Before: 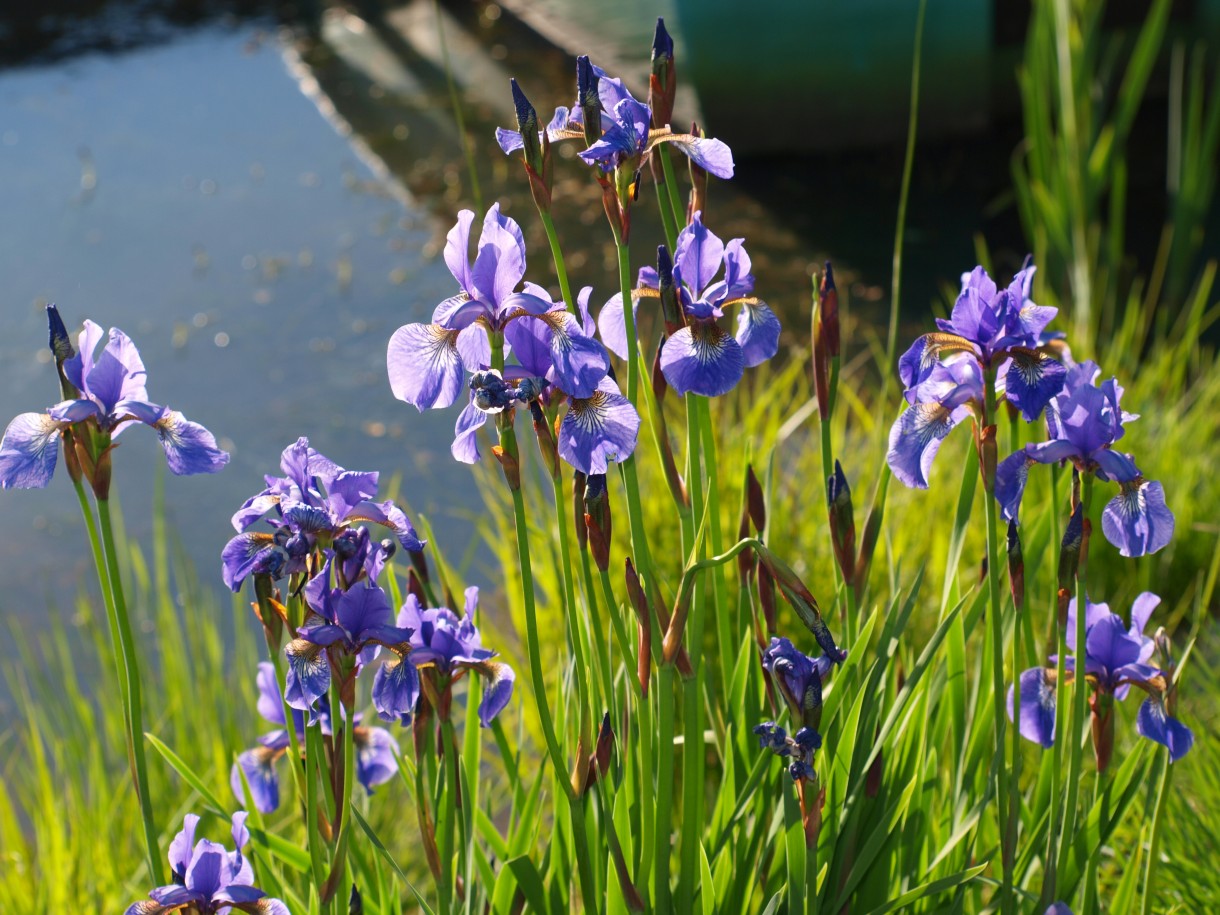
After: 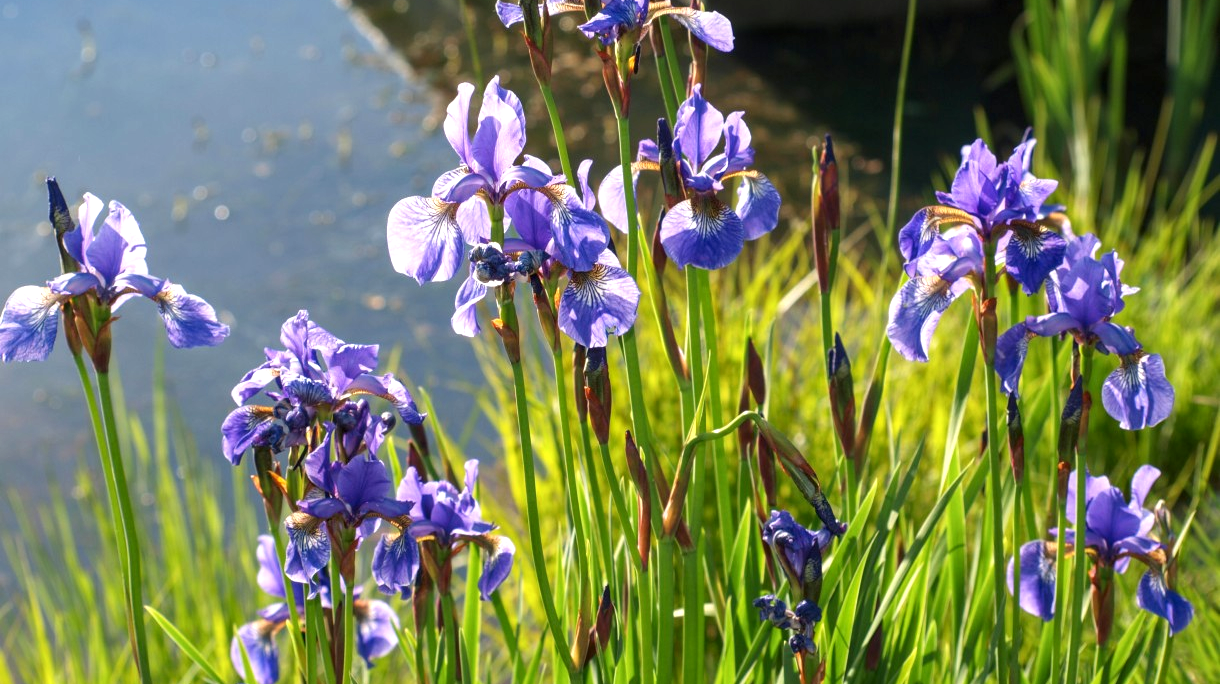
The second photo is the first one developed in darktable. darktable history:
exposure: exposure 0.407 EV, compensate highlight preservation false
levels: mode automatic, white 99.92%, levels [0, 0.478, 1]
local contrast: on, module defaults
crop: top 13.978%, bottom 11.219%
